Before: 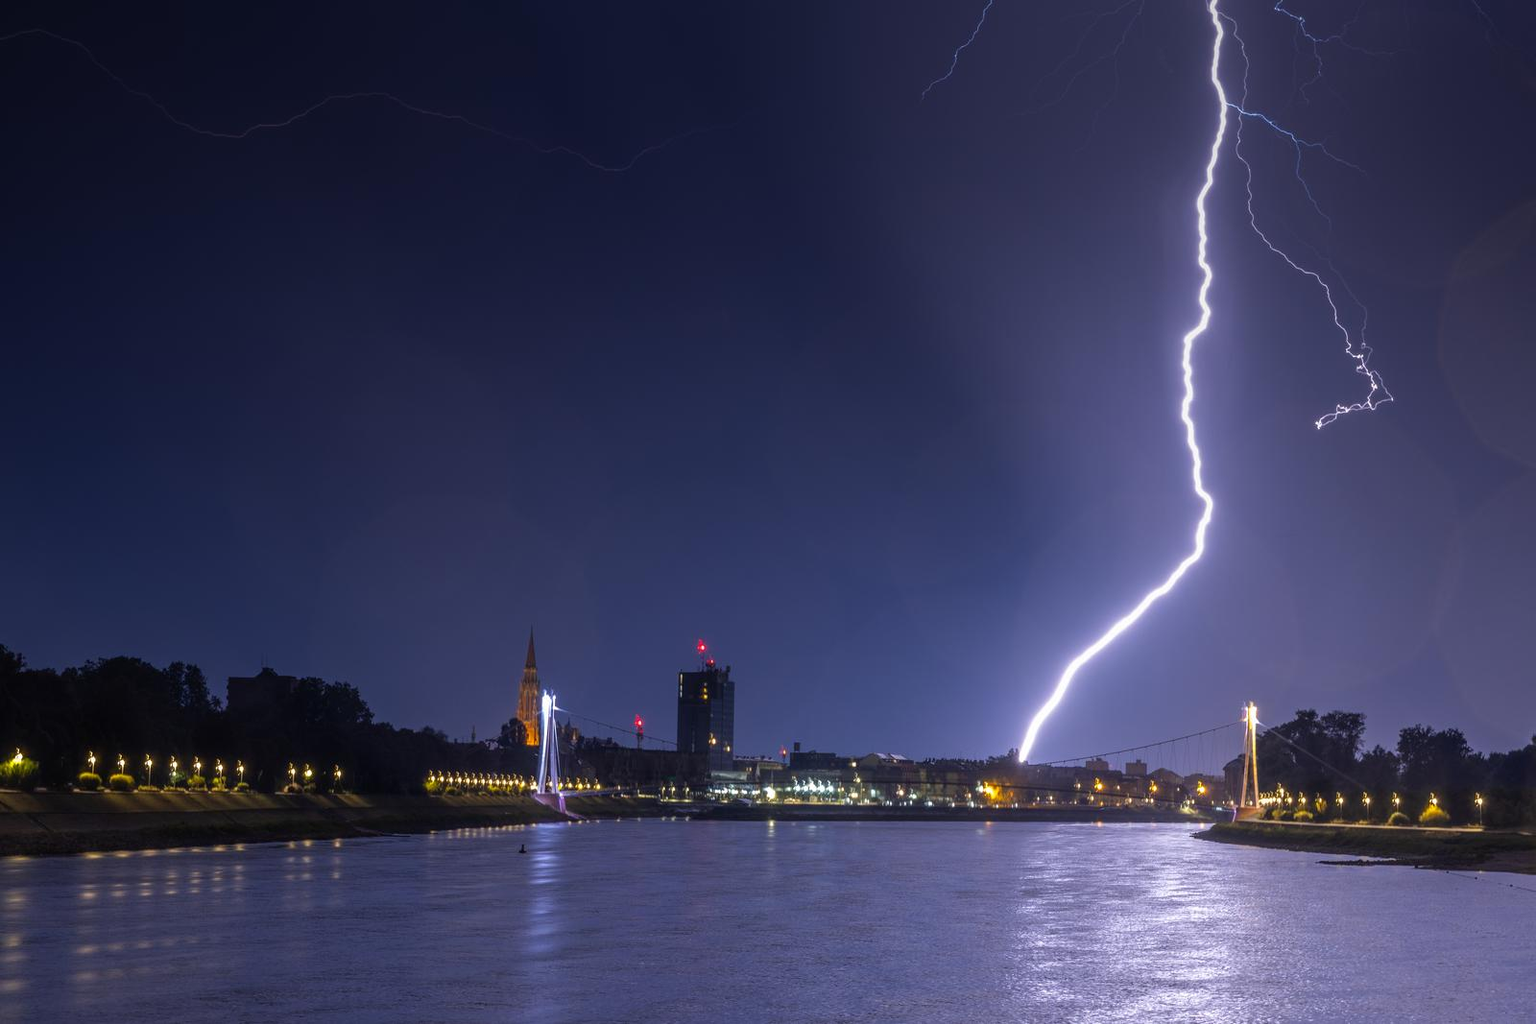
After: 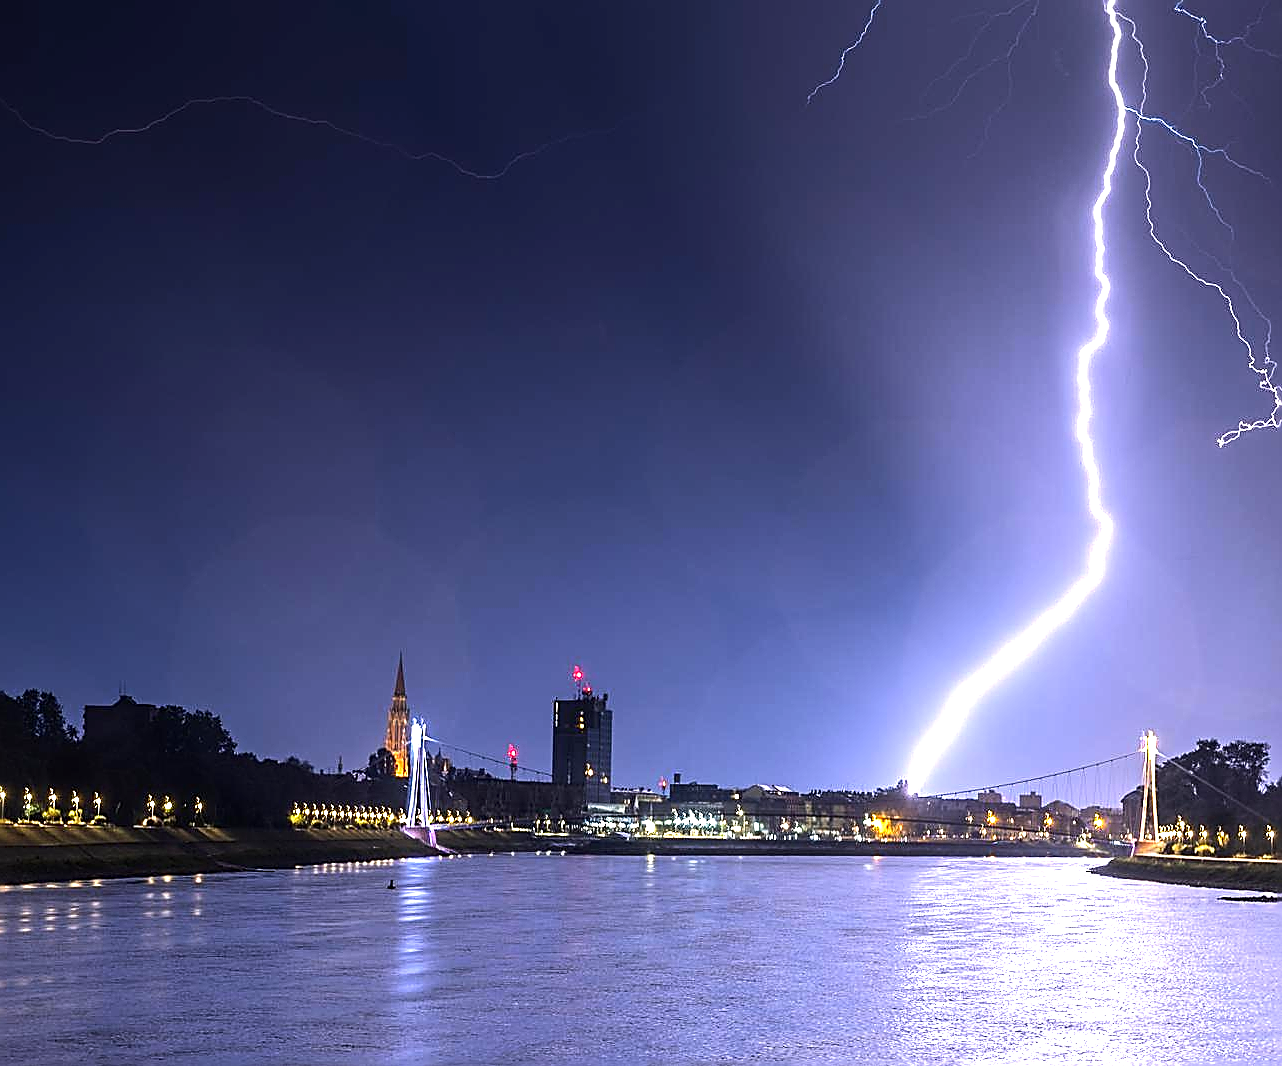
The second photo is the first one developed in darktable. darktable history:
tone equalizer: -8 EV -0.782 EV, -7 EV -0.724 EV, -6 EV -0.568 EV, -5 EV -0.365 EV, -3 EV 0.388 EV, -2 EV 0.6 EV, -1 EV 0.693 EV, +0 EV 0.738 EV, edges refinement/feathering 500, mask exposure compensation -1.57 EV, preserve details no
crop and rotate: left 9.604%, right 10.271%
exposure: black level correction 0.001, exposure 1.041 EV, compensate exposure bias true, compensate highlight preservation false
sharpen: radius 1.693, amount 1.29
